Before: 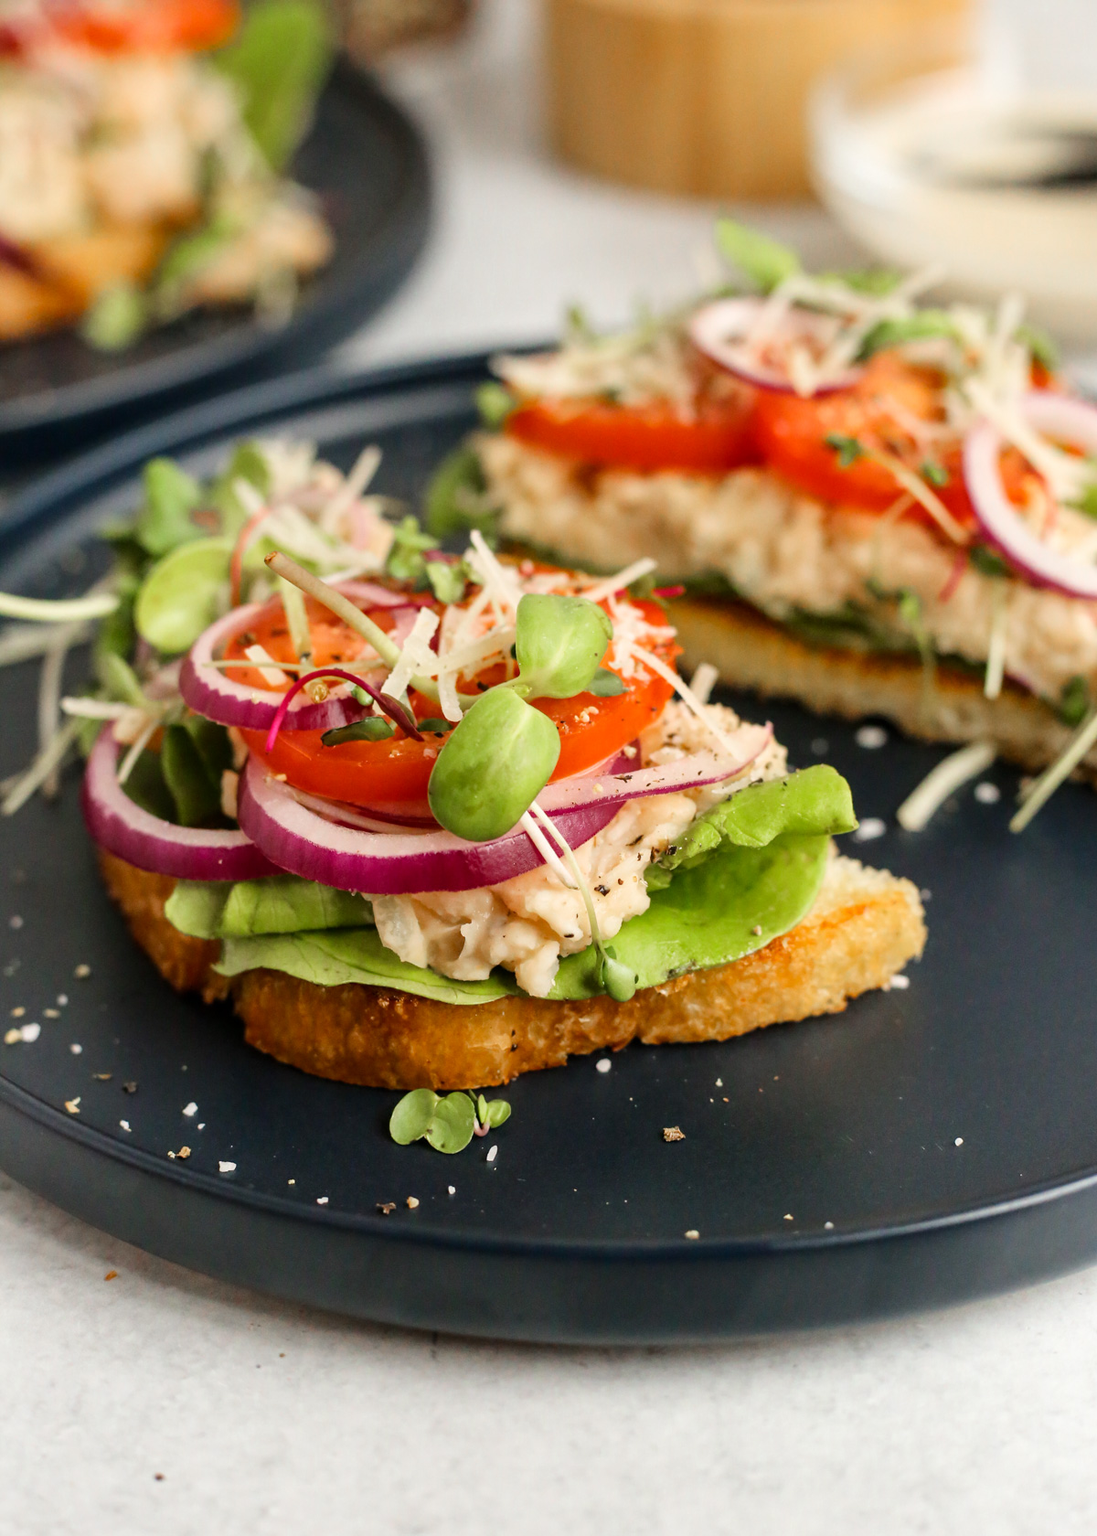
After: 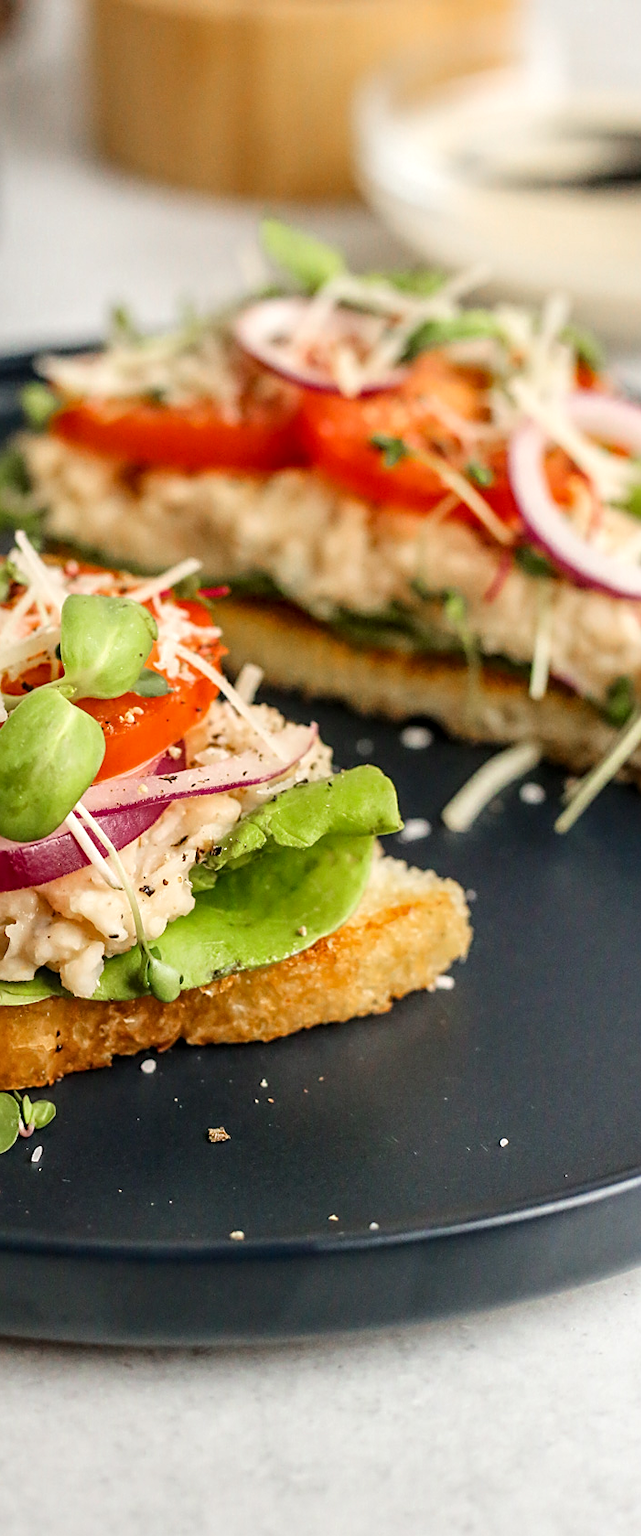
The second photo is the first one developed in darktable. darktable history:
sharpen: on, module defaults
local contrast: on, module defaults
crop: left 41.503%
